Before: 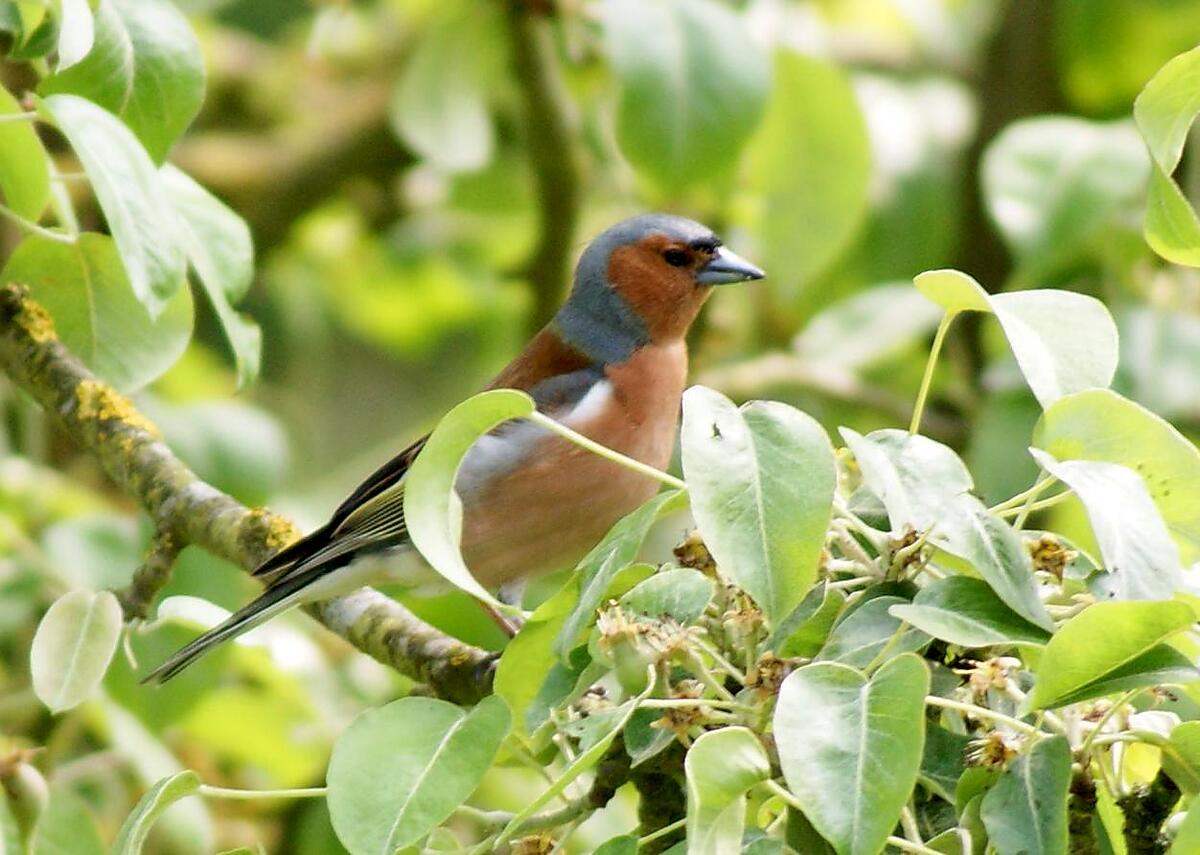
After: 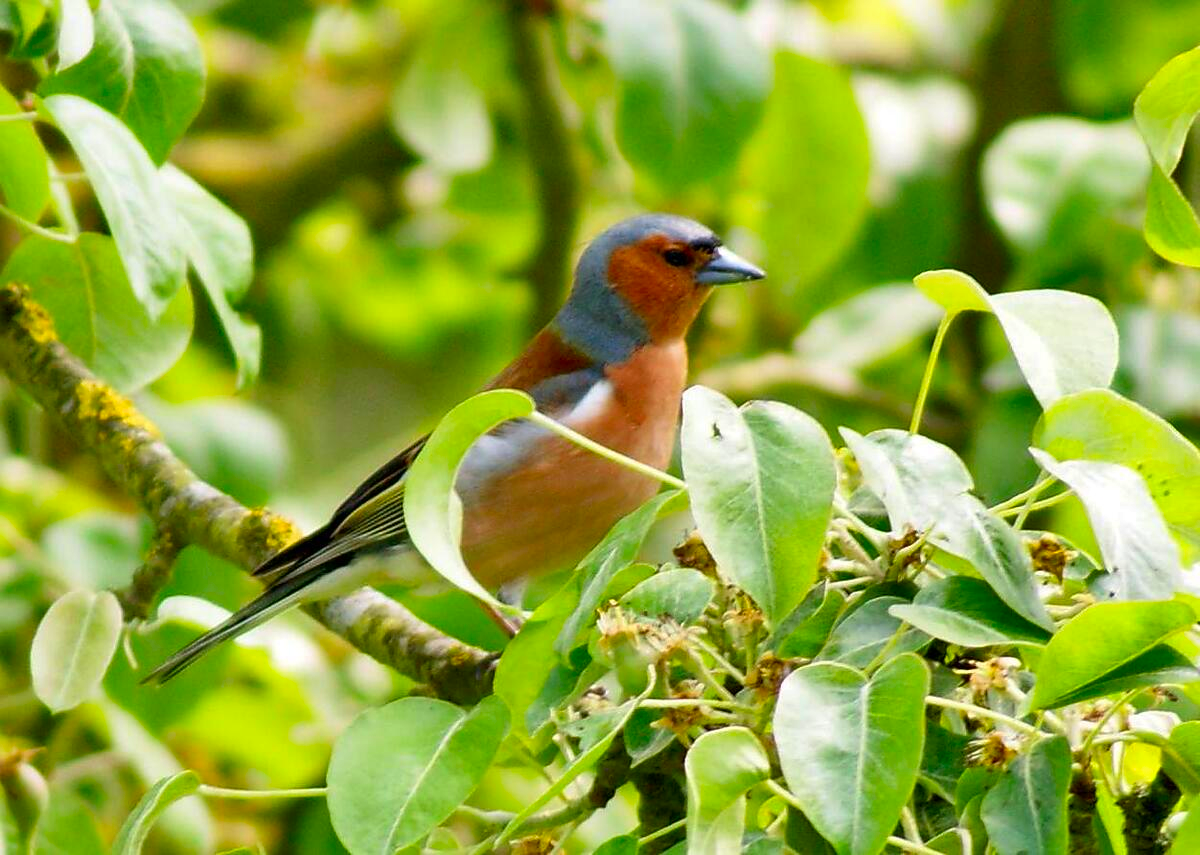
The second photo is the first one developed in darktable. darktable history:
shadows and highlights: soften with gaussian
contrast brightness saturation: saturation 0.5
